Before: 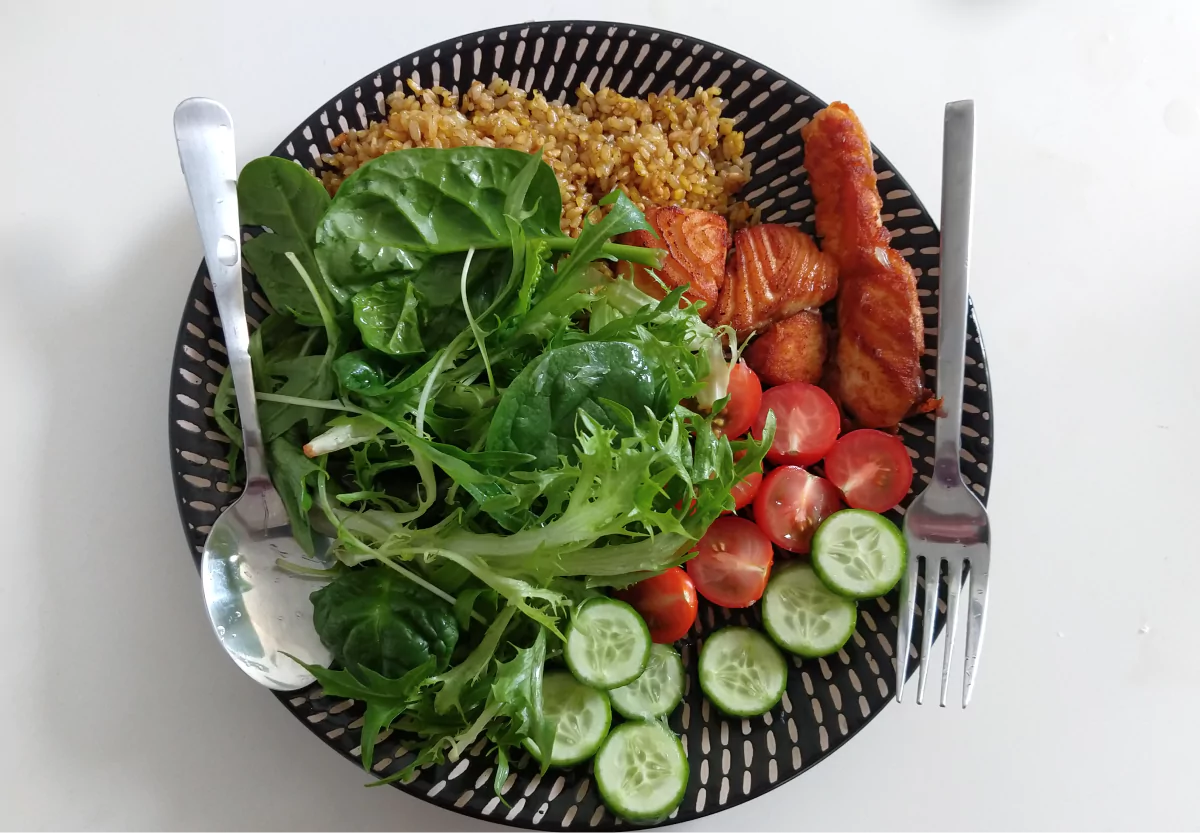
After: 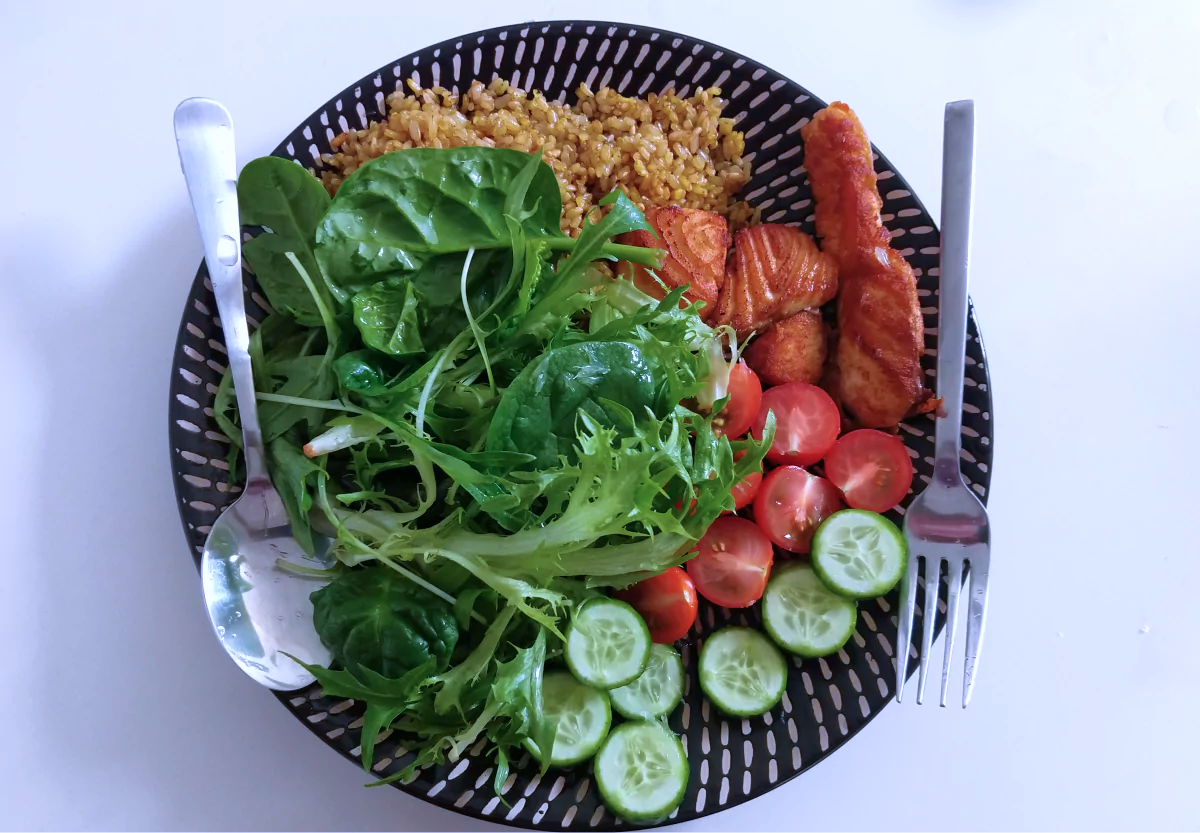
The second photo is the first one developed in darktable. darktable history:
velvia: on, module defaults
color calibration: illuminant as shot in camera, x 0.379, y 0.396, temperature 4138.76 K
